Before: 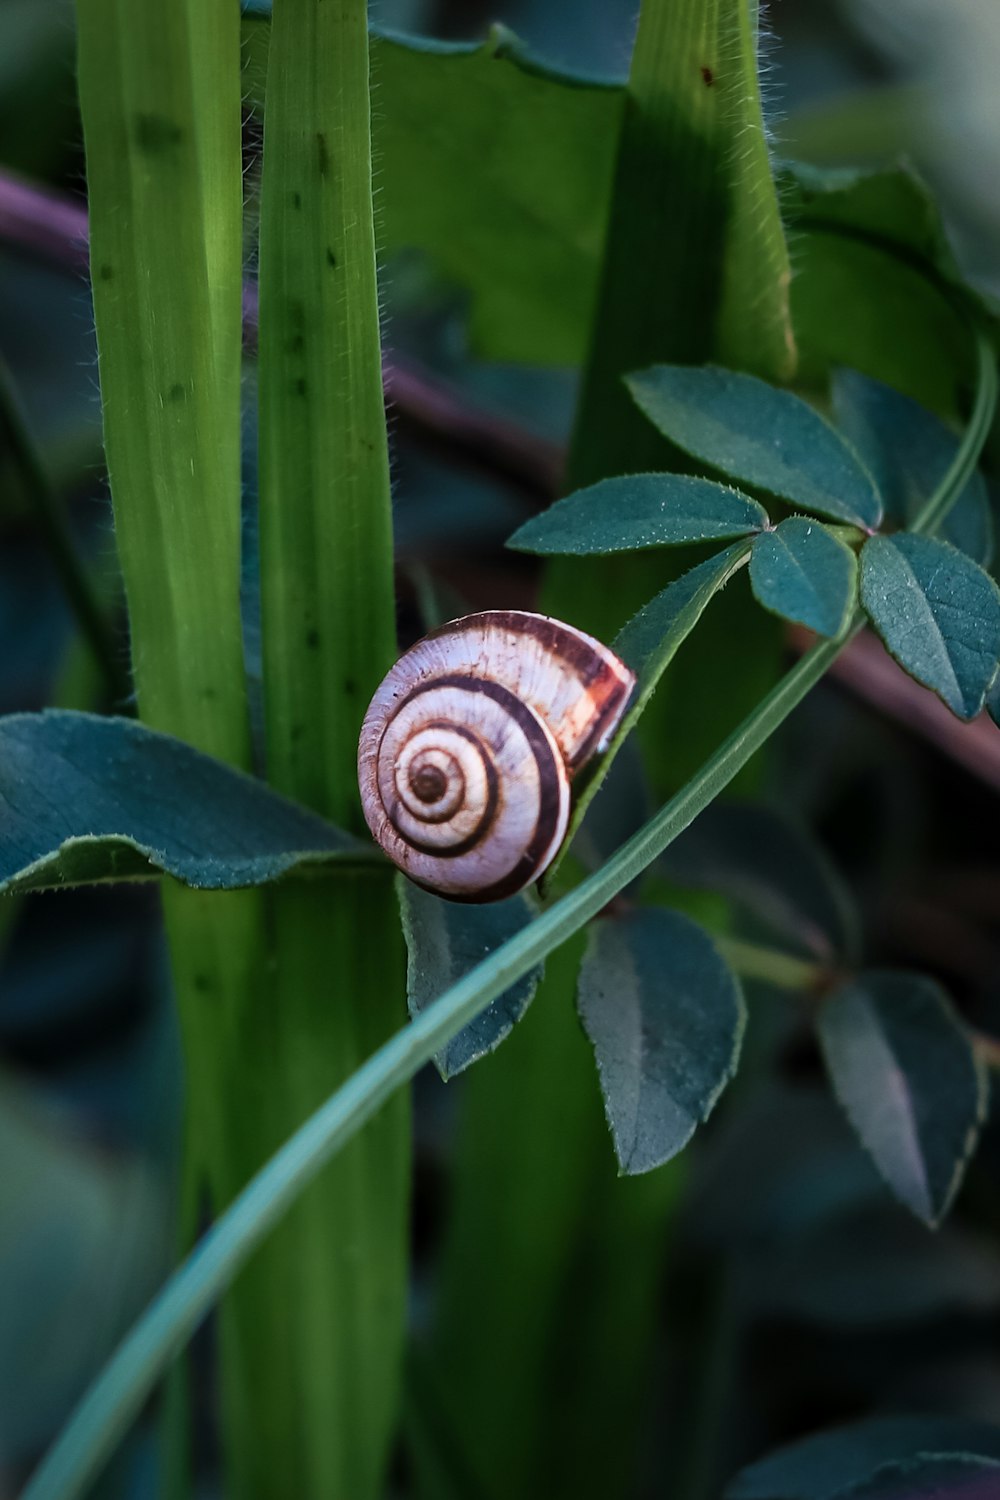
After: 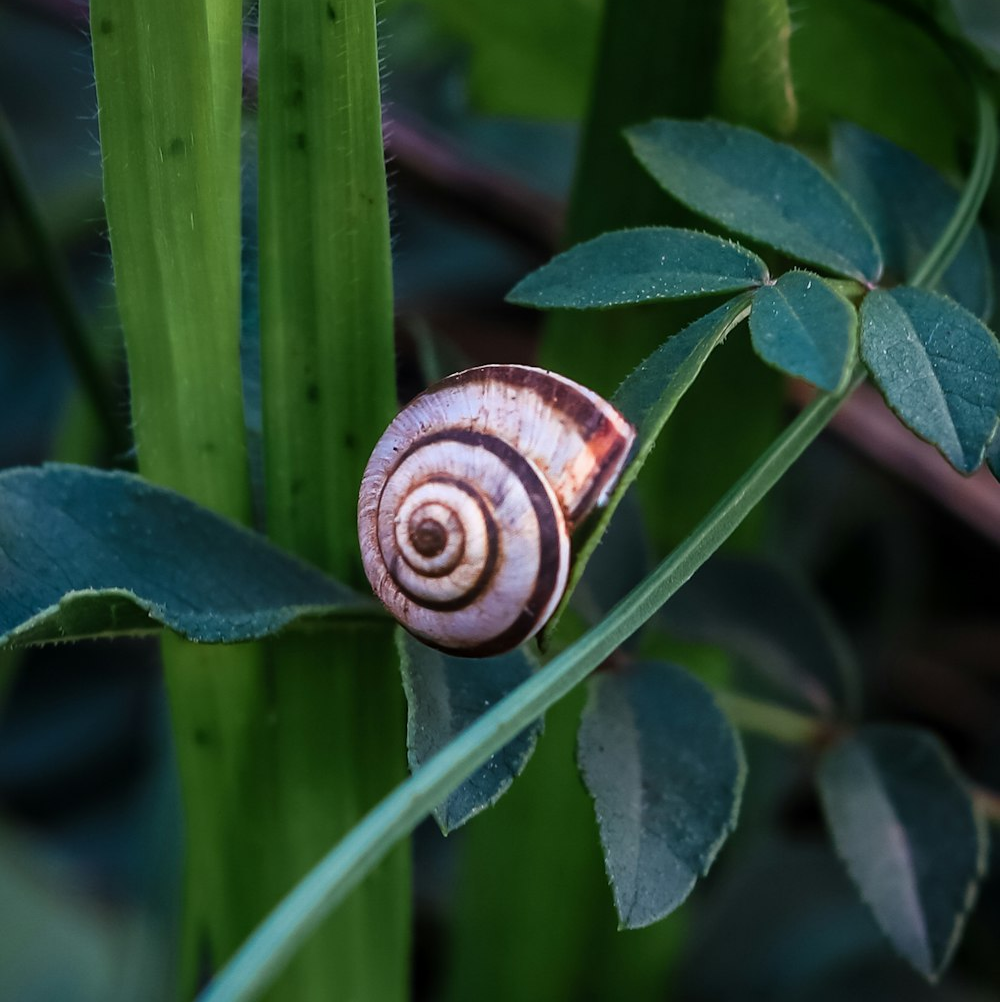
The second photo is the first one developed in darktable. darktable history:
exposure: compensate highlight preservation false
crop: top 16.423%, bottom 16.726%
